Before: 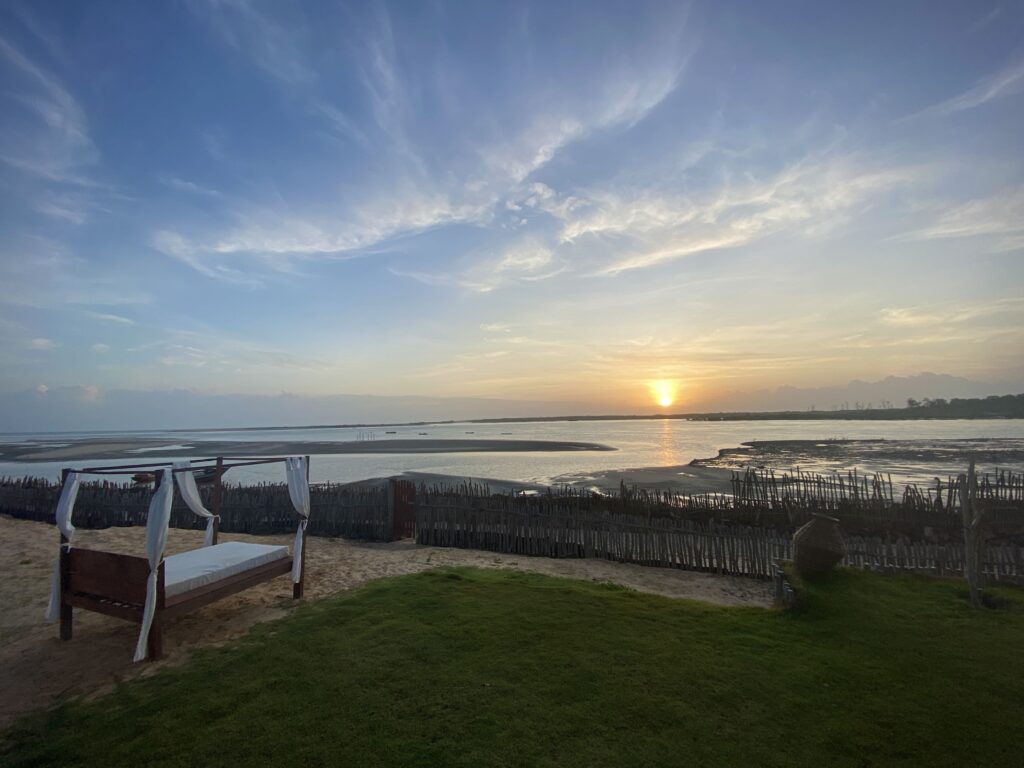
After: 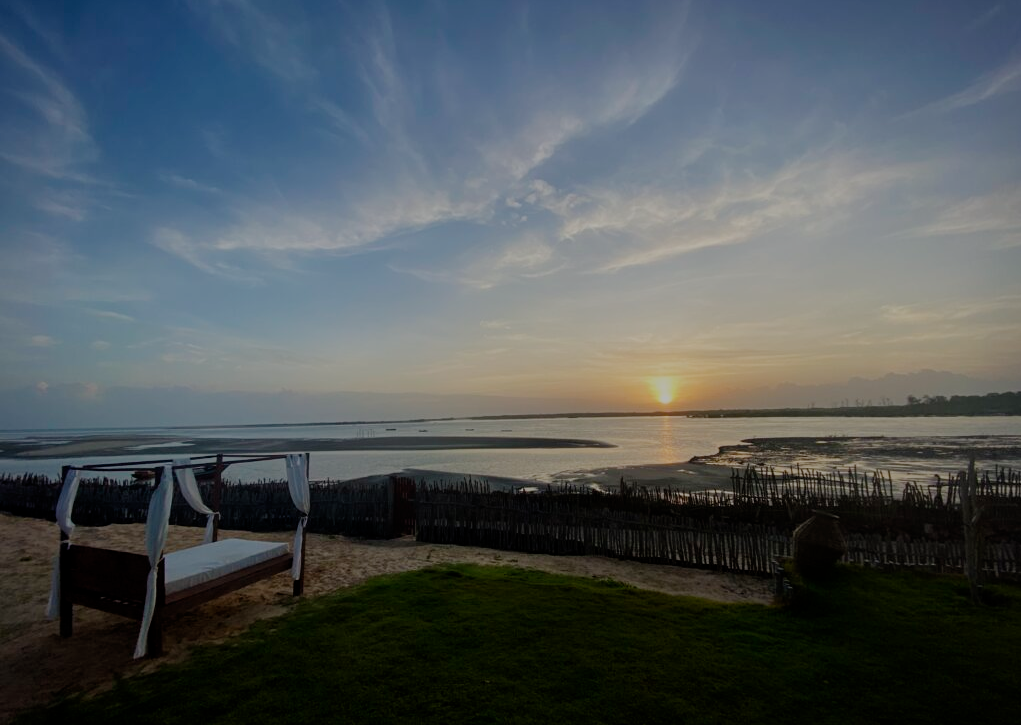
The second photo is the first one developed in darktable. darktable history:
white balance: red 1.009, blue 0.985
crop: top 0.448%, right 0.264%, bottom 5.045%
filmic rgb: middle gray luminance 30%, black relative exposure -9 EV, white relative exposure 7 EV, threshold 6 EV, target black luminance 0%, hardness 2.94, latitude 2.04%, contrast 0.963, highlights saturation mix 5%, shadows ↔ highlights balance 12.16%, add noise in highlights 0, preserve chrominance no, color science v3 (2019), use custom middle-gray values true, iterations of high-quality reconstruction 0, contrast in highlights soft, enable highlight reconstruction true
